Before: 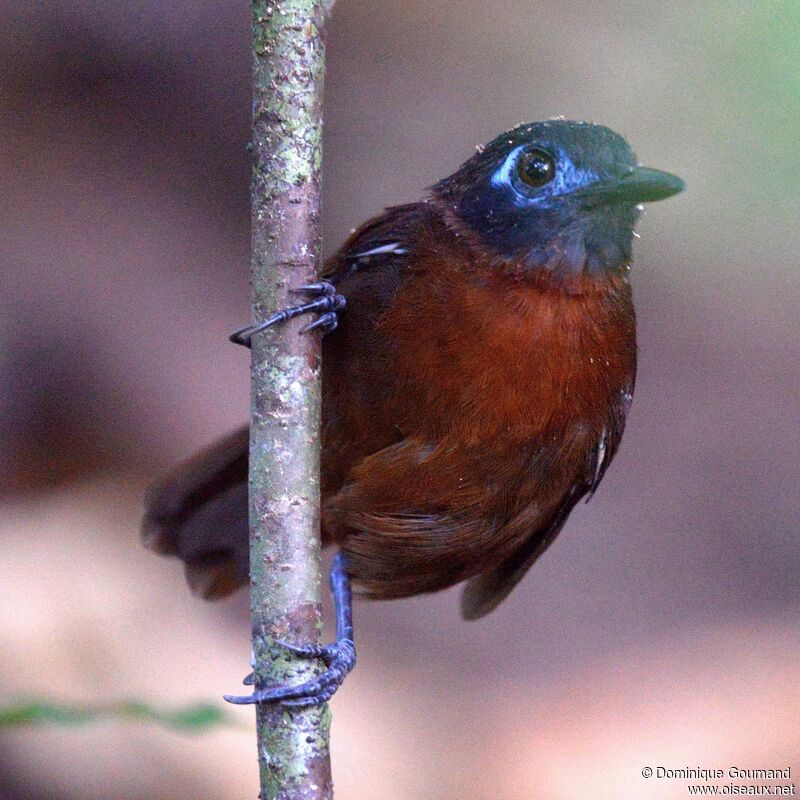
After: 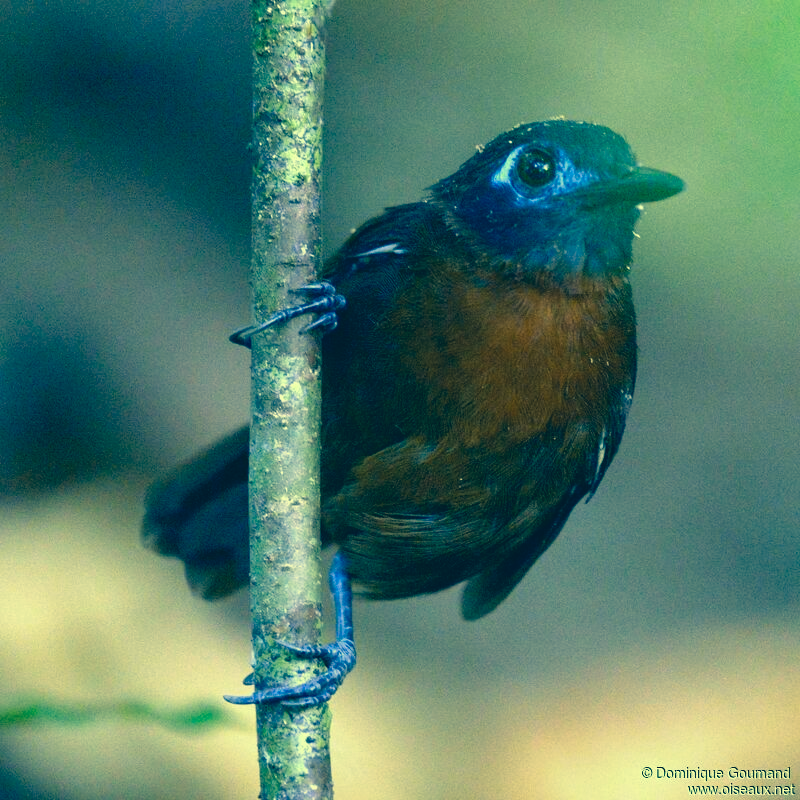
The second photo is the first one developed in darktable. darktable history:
color correction: highlights a* -15.13, highlights b* 39.84, shadows a* -39.81, shadows b* -26.77
